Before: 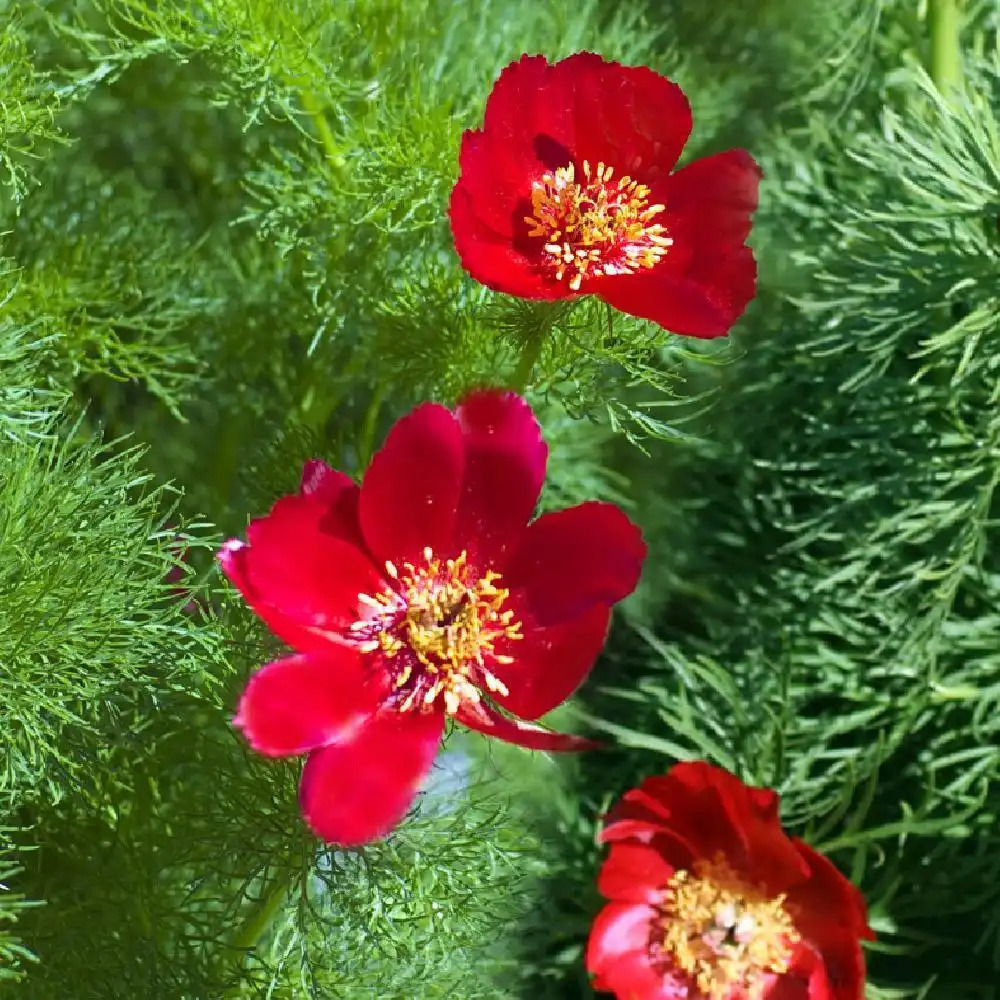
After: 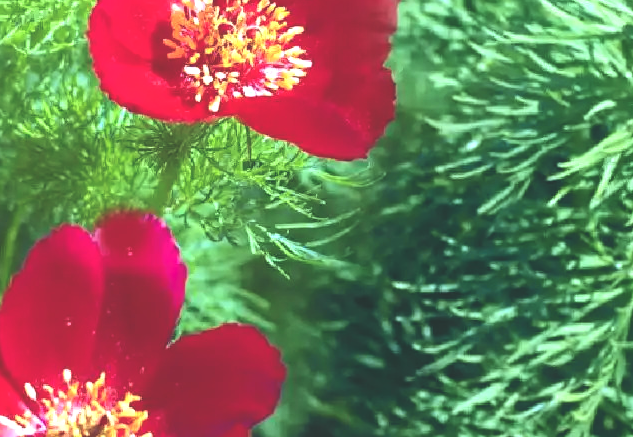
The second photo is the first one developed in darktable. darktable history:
tone equalizer: -8 EV -0.735 EV, -7 EV -0.669 EV, -6 EV -0.564 EV, -5 EV -0.375 EV, -3 EV 0.366 EV, -2 EV 0.6 EV, -1 EV 0.682 EV, +0 EV 0.778 EV
crop: left 36.179%, top 17.827%, right 0.454%, bottom 38.375%
contrast brightness saturation: contrast 0.047
color zones: curves: ch0 [(0.068, 0.464) (0.25, 0.5) (0.48, 0.508) (0.75, 0.536) (0.886, 0.476) (0.967, 0.456)]; ch1 [(0.066, 0.456) (0.25, 0.5) (0.616, 0.508) (0.746, 0.56) (0.934, 0.444)]
exposure: black level correction -0.029, compensate highlight preservation false
tone curve: curves: ch0 [(0, 0.015) (0.037, 0.032) (0.131, 0.113) (0.275, 0.26) (0.497, 0.505) (0.617, 0.643) (0.704, 0.735) (0.813, 0.842) (0.911, 0.931) (0.997, 1)]; ch1 [(0, 0) (0.301, 0.3) (0.444, 0.438) (0.493, 0.494) (0.501, 0.5) (0.534, 0.543) (0.582, 0.605) (0.658, 0.687) (0.746, 0.79) (1, 1)]; ch2 [(0, 0) (0.246, 0.234) (0.36, 0.356) (0.415, 0.426) (0.476, 0.492) (0.502, 0.499) (0.525, 0.517) (0.533, 0.534) (0.586, 0.598) (0.634, 0.643) (0.706, 0.717) (0.853, 0.83) (1, 0.951)], color space Lab, independent channels, preserve colors none
color calibration: output R [0.994, 0.059, -0.119, 0], output G [-0.036, 1.09, -0.119, 0], output B [0.078, -0.108, 0.961, 0], x 0.372, y 0.386, temperature 4283.75 K
